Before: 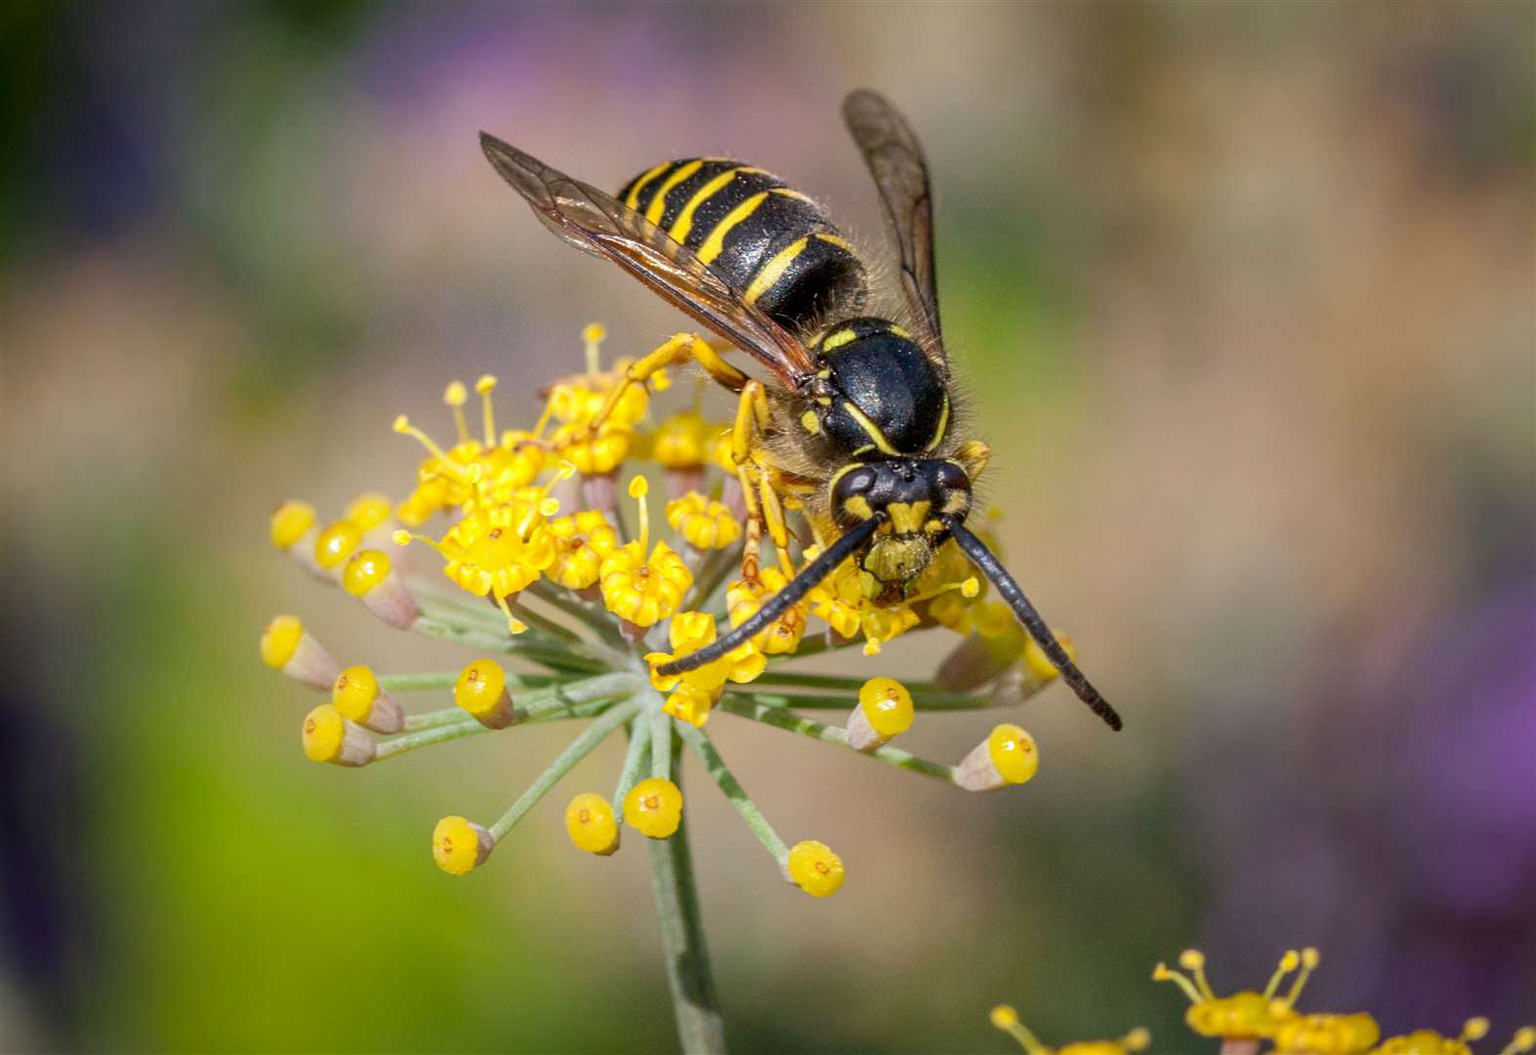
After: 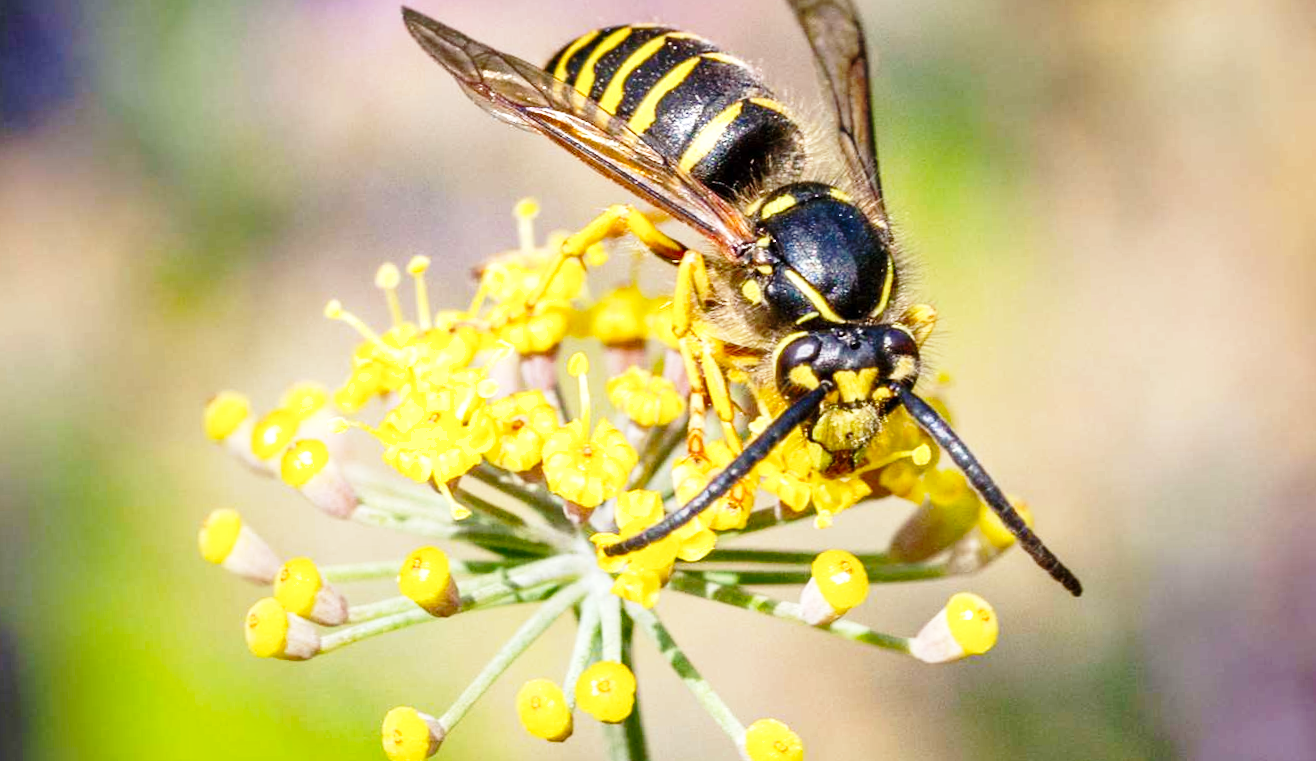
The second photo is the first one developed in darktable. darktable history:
rotate and perspective: rotation -2.12°, lens shift (vertical) 0.009, lens shift (horizontal) -0.008, automatic cropping original format, crop left 0.036, crop right 0.964, crop top 0.05, crop bottom 0.959
white balance: emerald 1
exposure: exposure 0.564 EV, compensate highlight preservation false
base curve: curves: ch0 [(0, 0) (0.028, 0.03) (0.121, 0.232) (0.46, 0.748) (0.859, 0.968) (1, 1)], preserve colors none
crop and rotate: left 2.425%, top 11.305%, right 9.6%, bottom 15.08%
shadows and highlights: shadows 49, highlights -41, soften with gaussian
